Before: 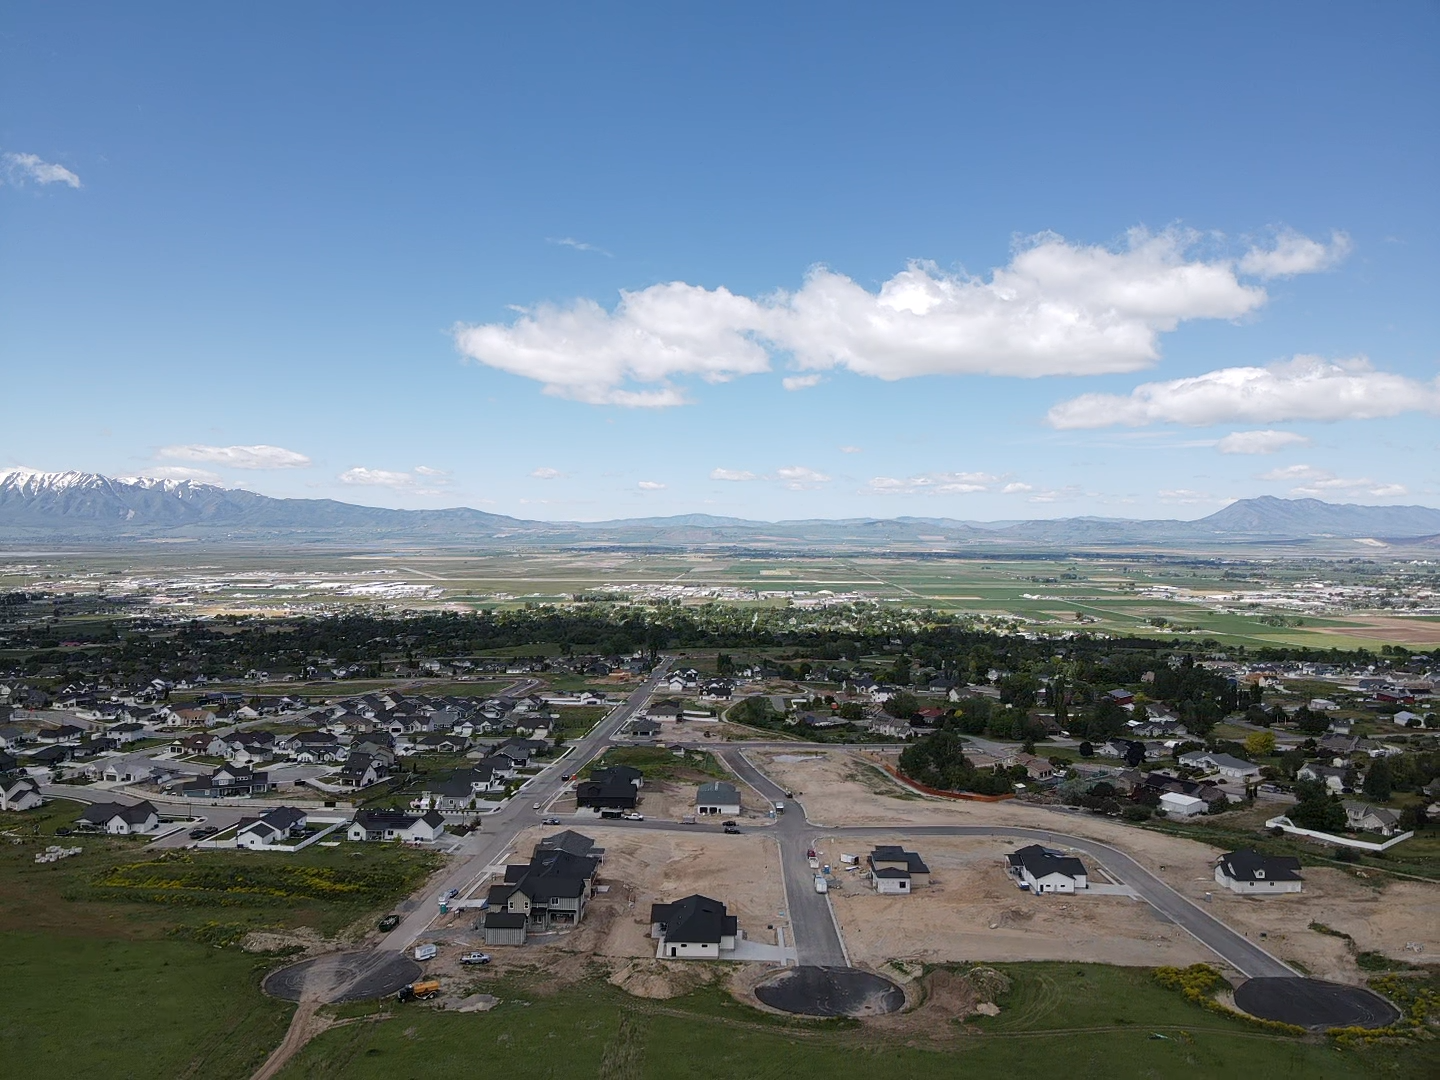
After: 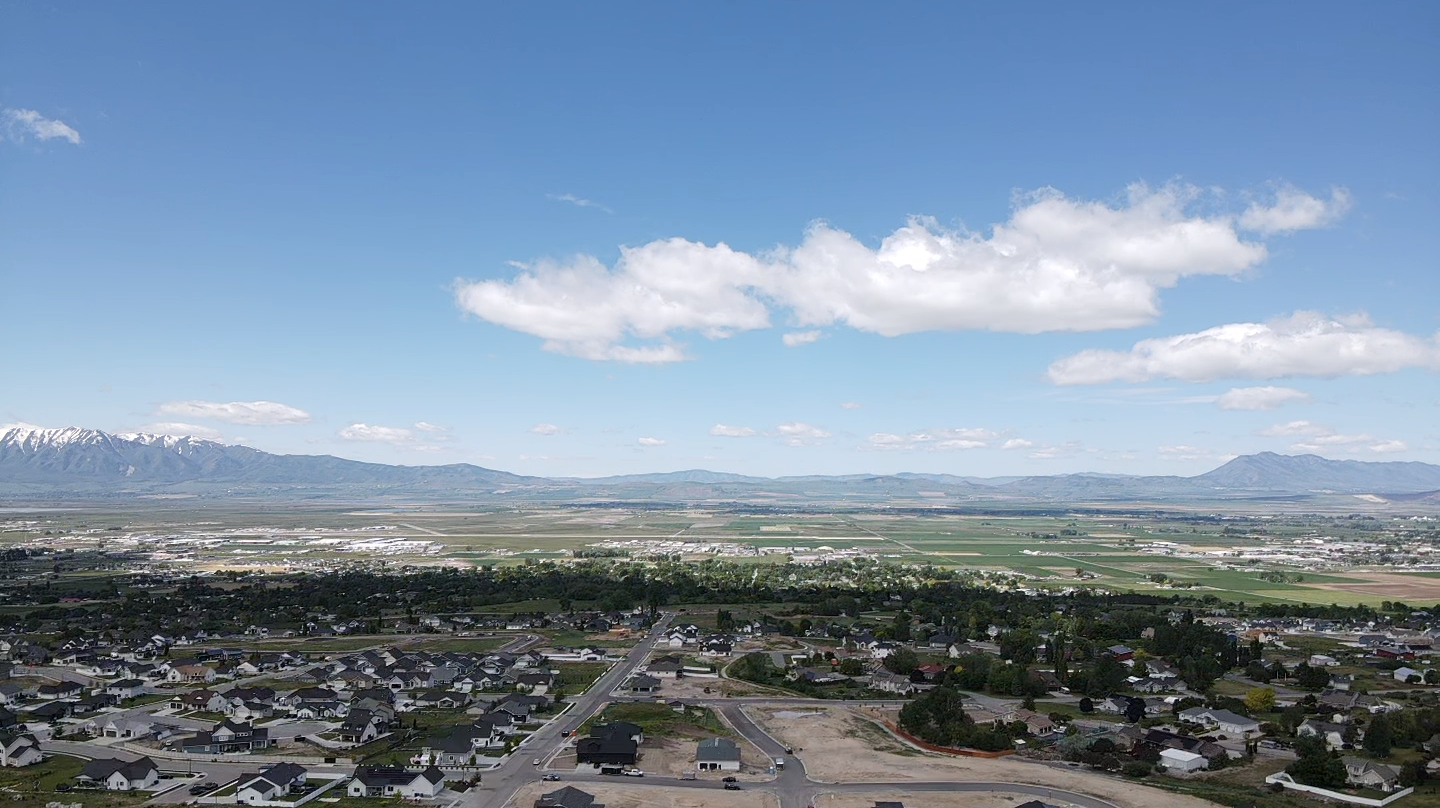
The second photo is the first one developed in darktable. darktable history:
color zones: curves: ch0 [(0, 0.558) (0.143, 0.559) (0.286, 0.529) (0.429, 0.505) (0.571, 0.5) (0.714, 0.5) (0.857, 0.5) (1, 0.558)]; ch1 [(0, 0.469) (0.01, 0.469) (0.12, 0.446) (0.248, 0.469) (0.5, 0.5) (0.748, 0.5) (0.99, 0.469) (1, 0.469)]
crop: top 4.118%, bottom 21.001%
